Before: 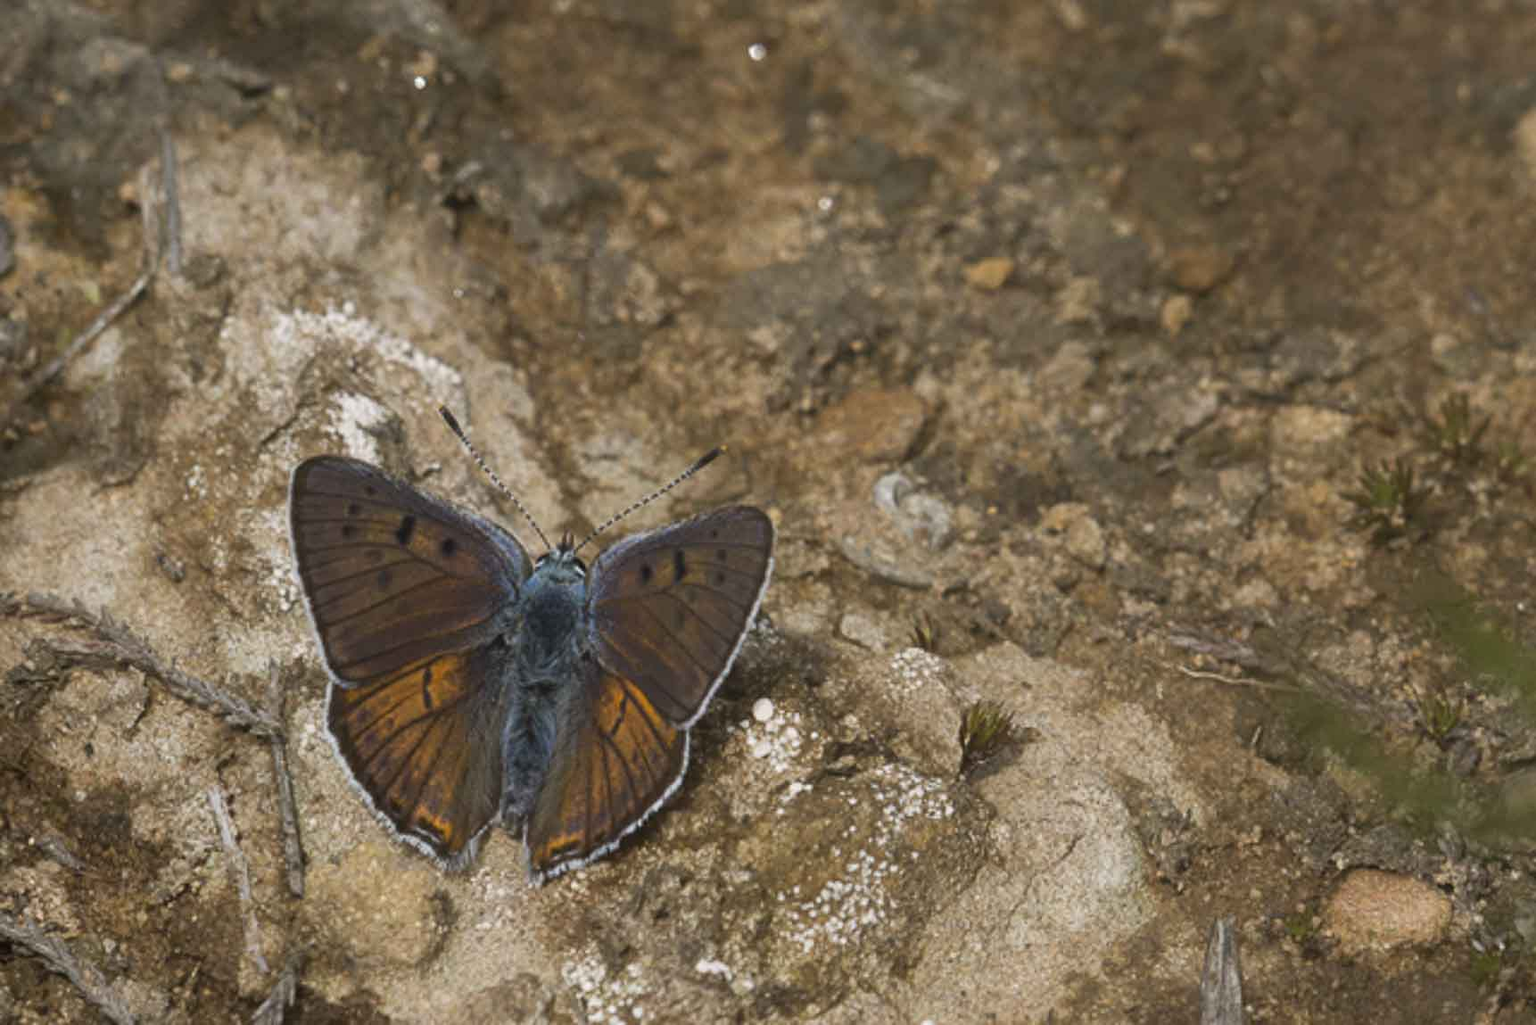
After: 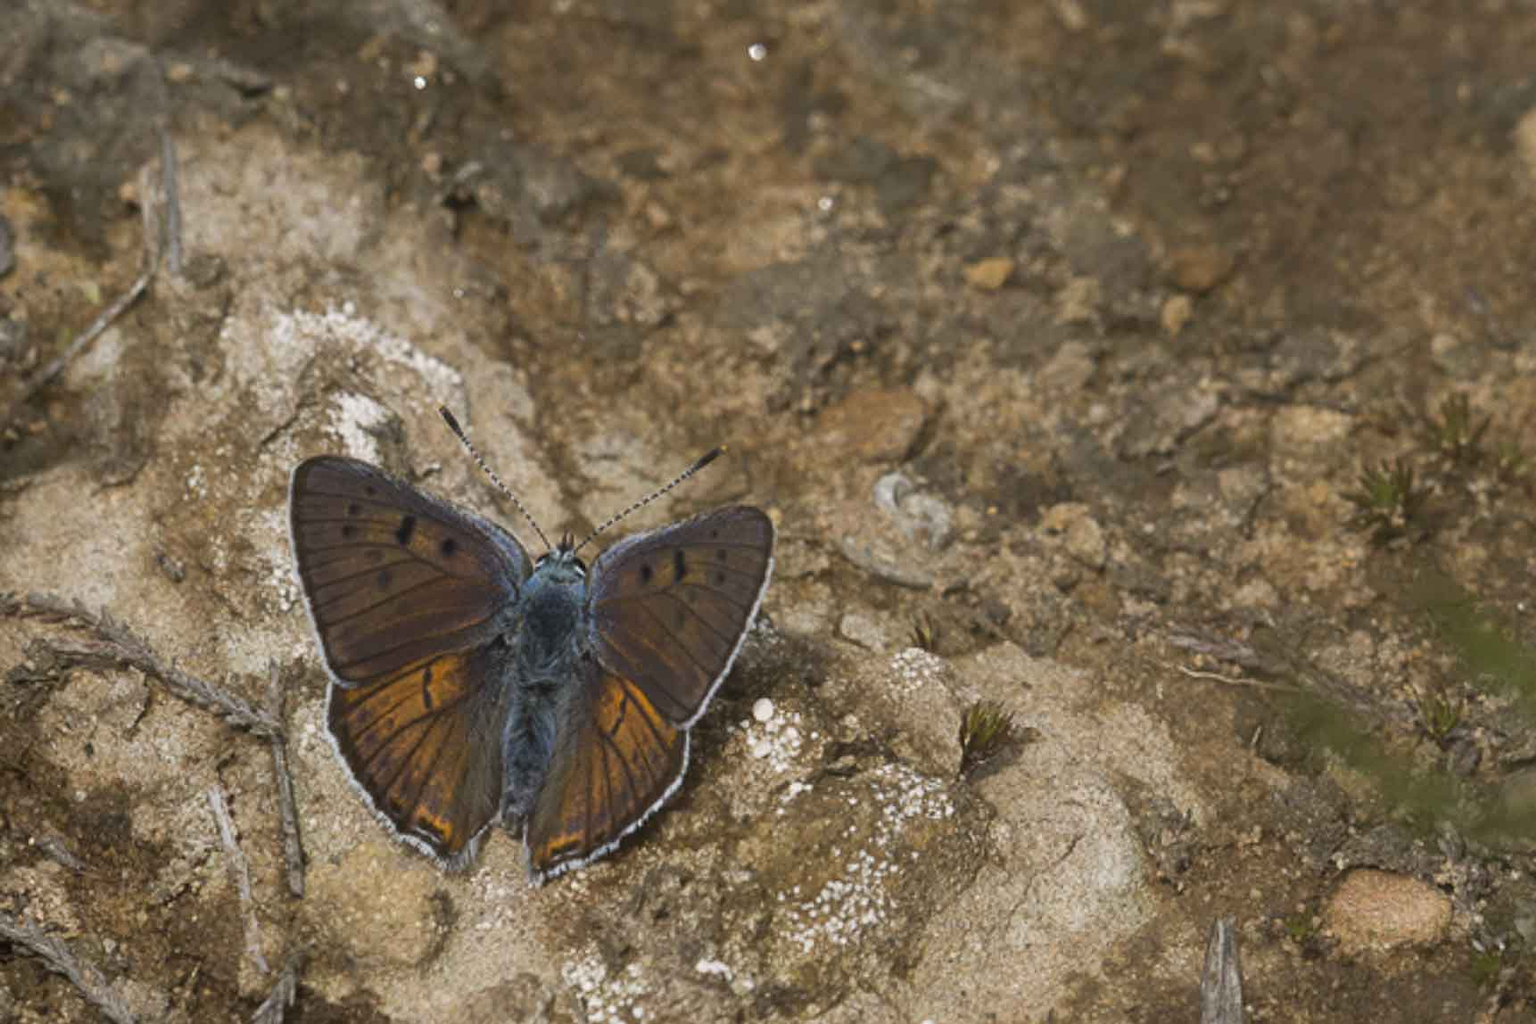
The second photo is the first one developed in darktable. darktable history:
shadows and highlights: radius 337.09, shadows 28.71, soften with gaussian
